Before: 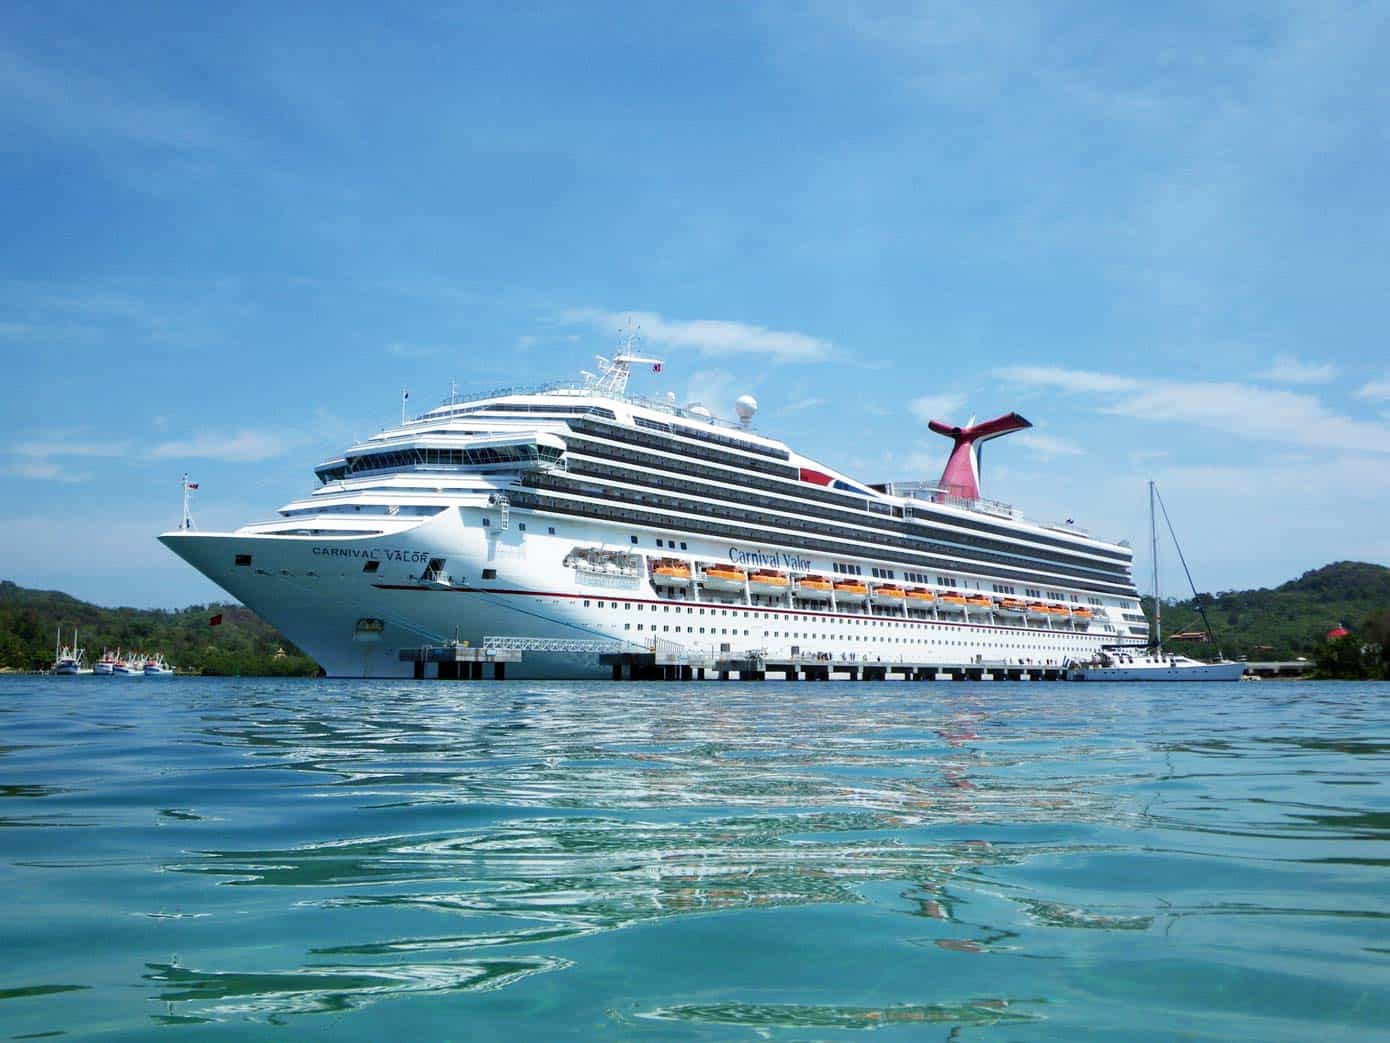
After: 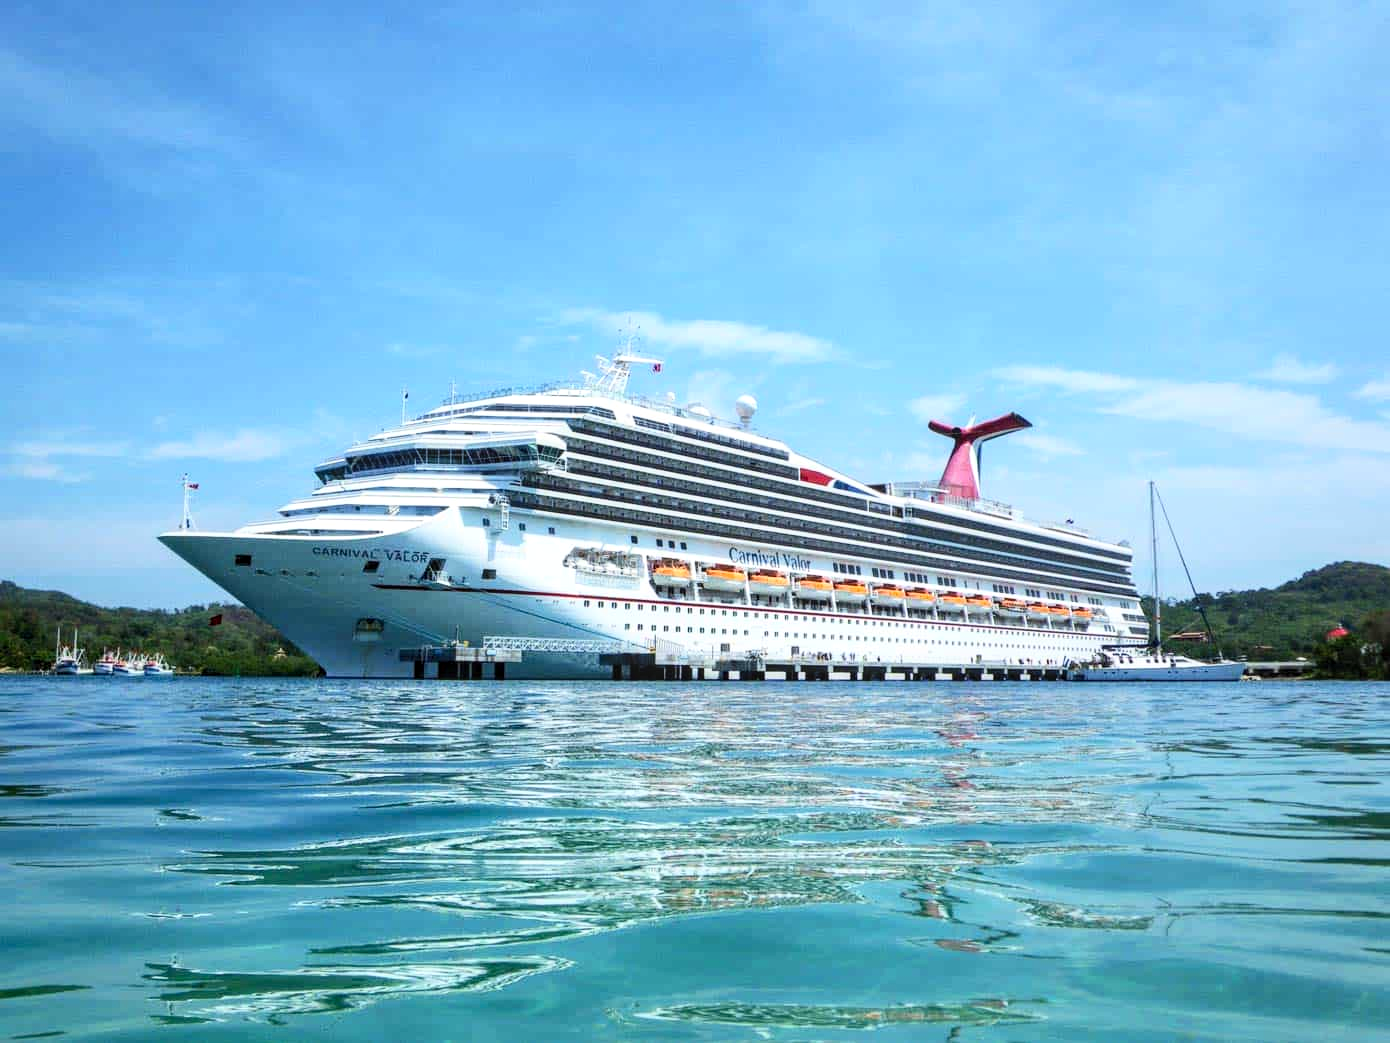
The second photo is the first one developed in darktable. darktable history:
contrast brightness saturation: contrast 0.2, brightness 0.15, saturation 0.14
local contrast: on, module defaults
